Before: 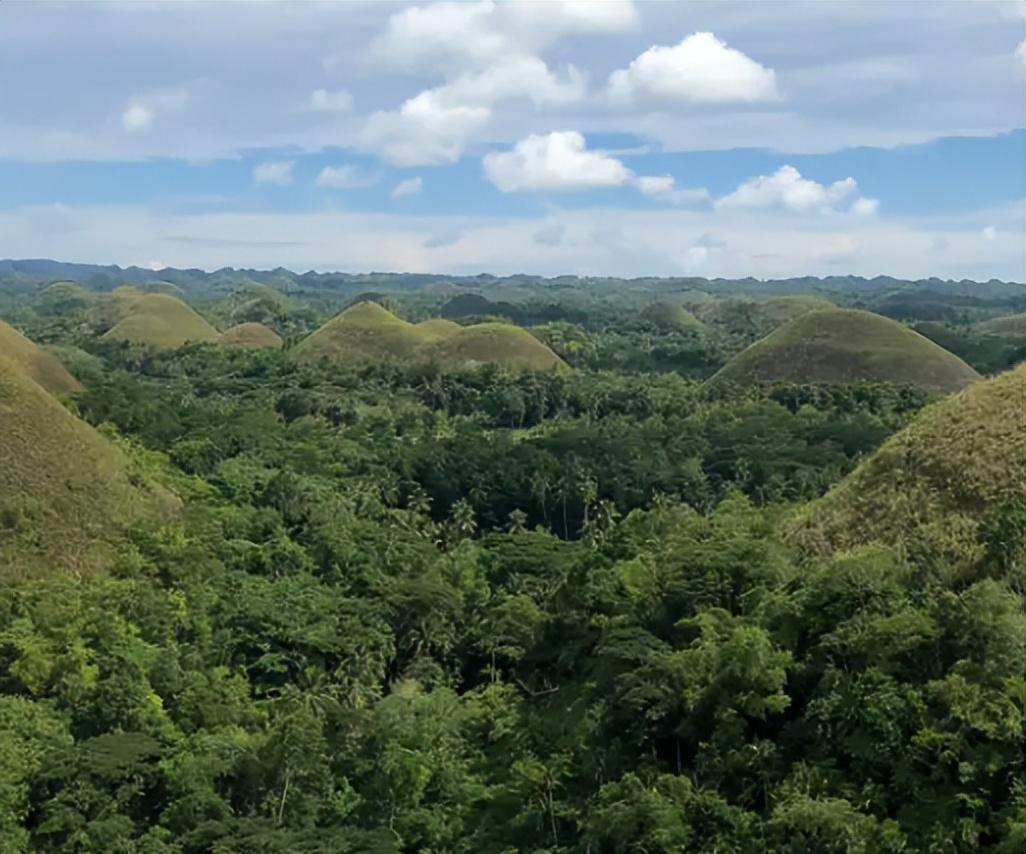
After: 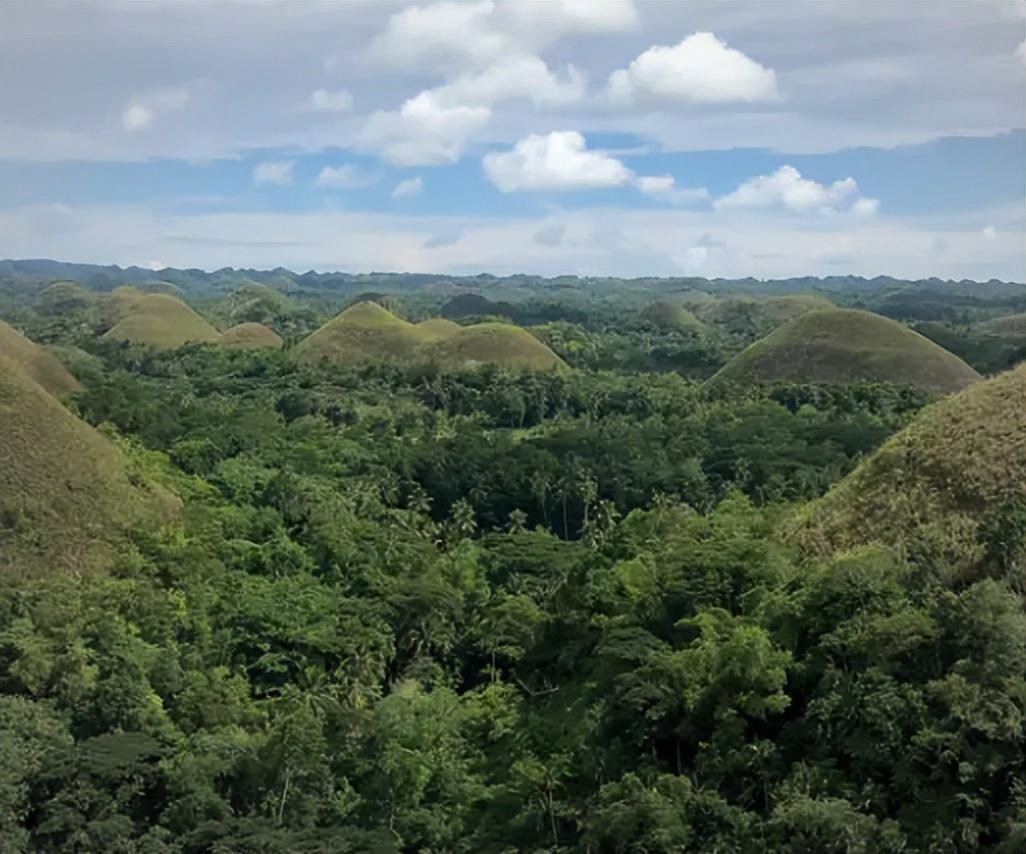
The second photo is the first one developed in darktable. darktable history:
vignetting: fall-off start 67.66%, fall-off radius 68.05%, brightness -0.195, automatic ratio true
tone equalizer: on, module defaults
